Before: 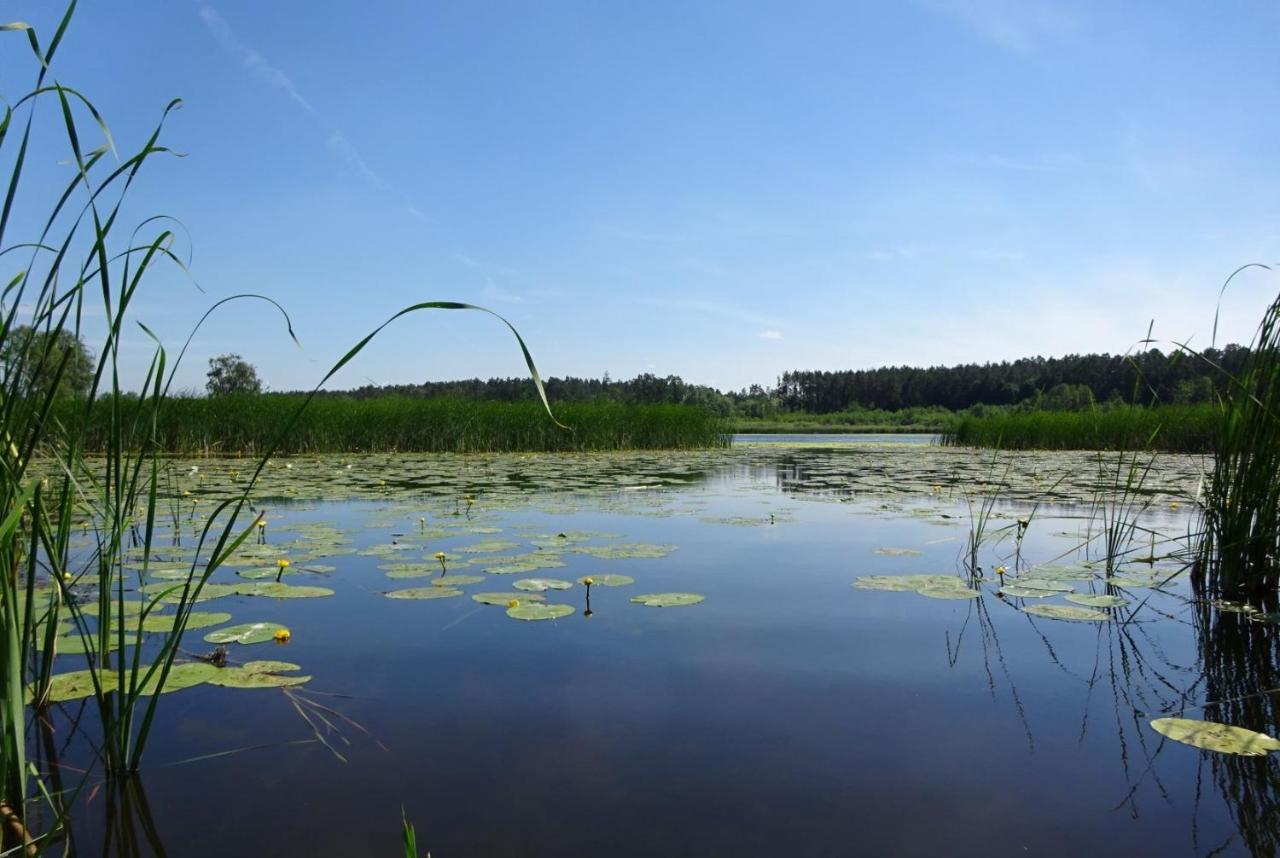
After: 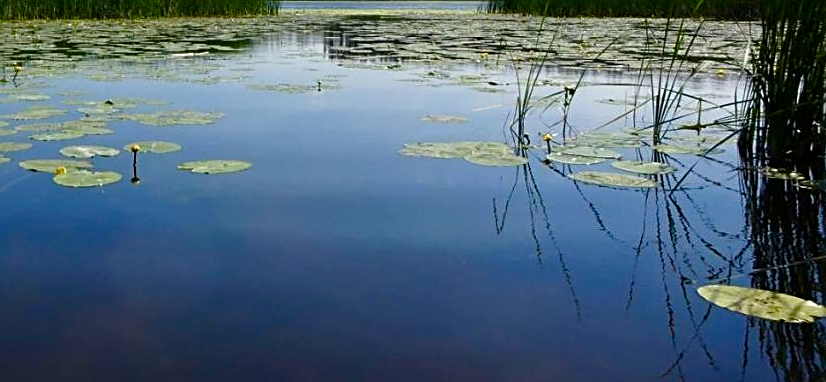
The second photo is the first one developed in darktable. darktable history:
exposure: black level correction 0.001, compensate exposure bias true, compensate highlight preservation false
crop and rotate: left 35.391%, top 50.469%, bottom 4.91%
sharpen: on, module defaults
color balance rgb: perceptual saturation grading › global saturation 20%, perceptual saturation grading › highlights -50.373%, perceptual saturation grading › shadows 30.928%, global vibrance 30.271%, contrast 9.472%
